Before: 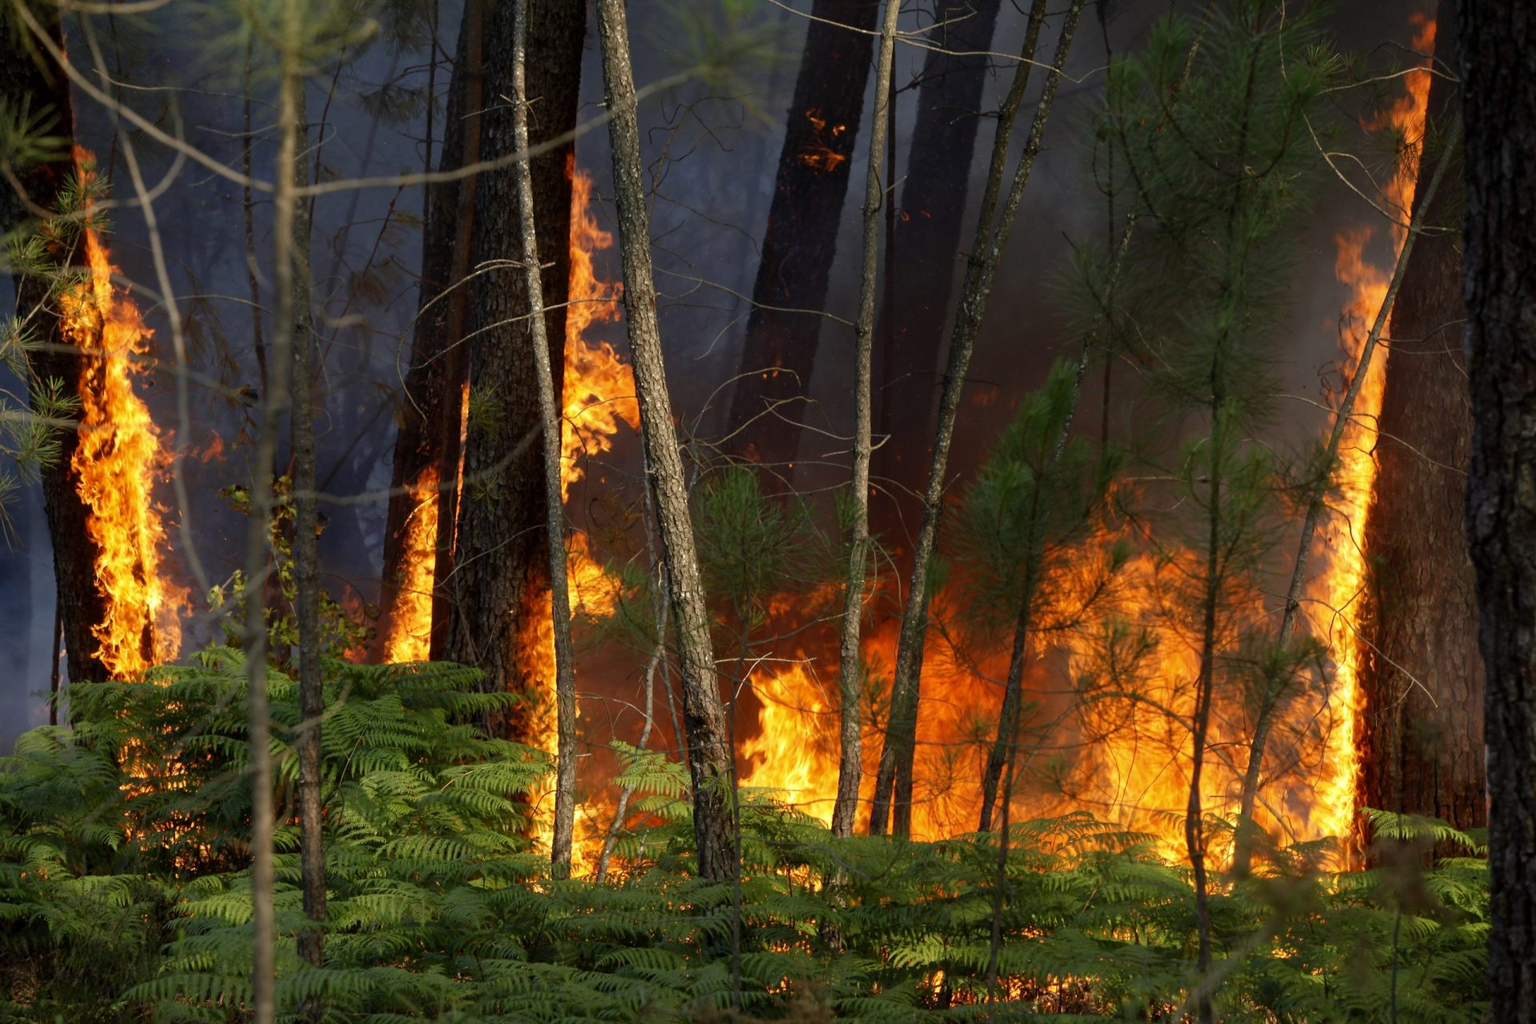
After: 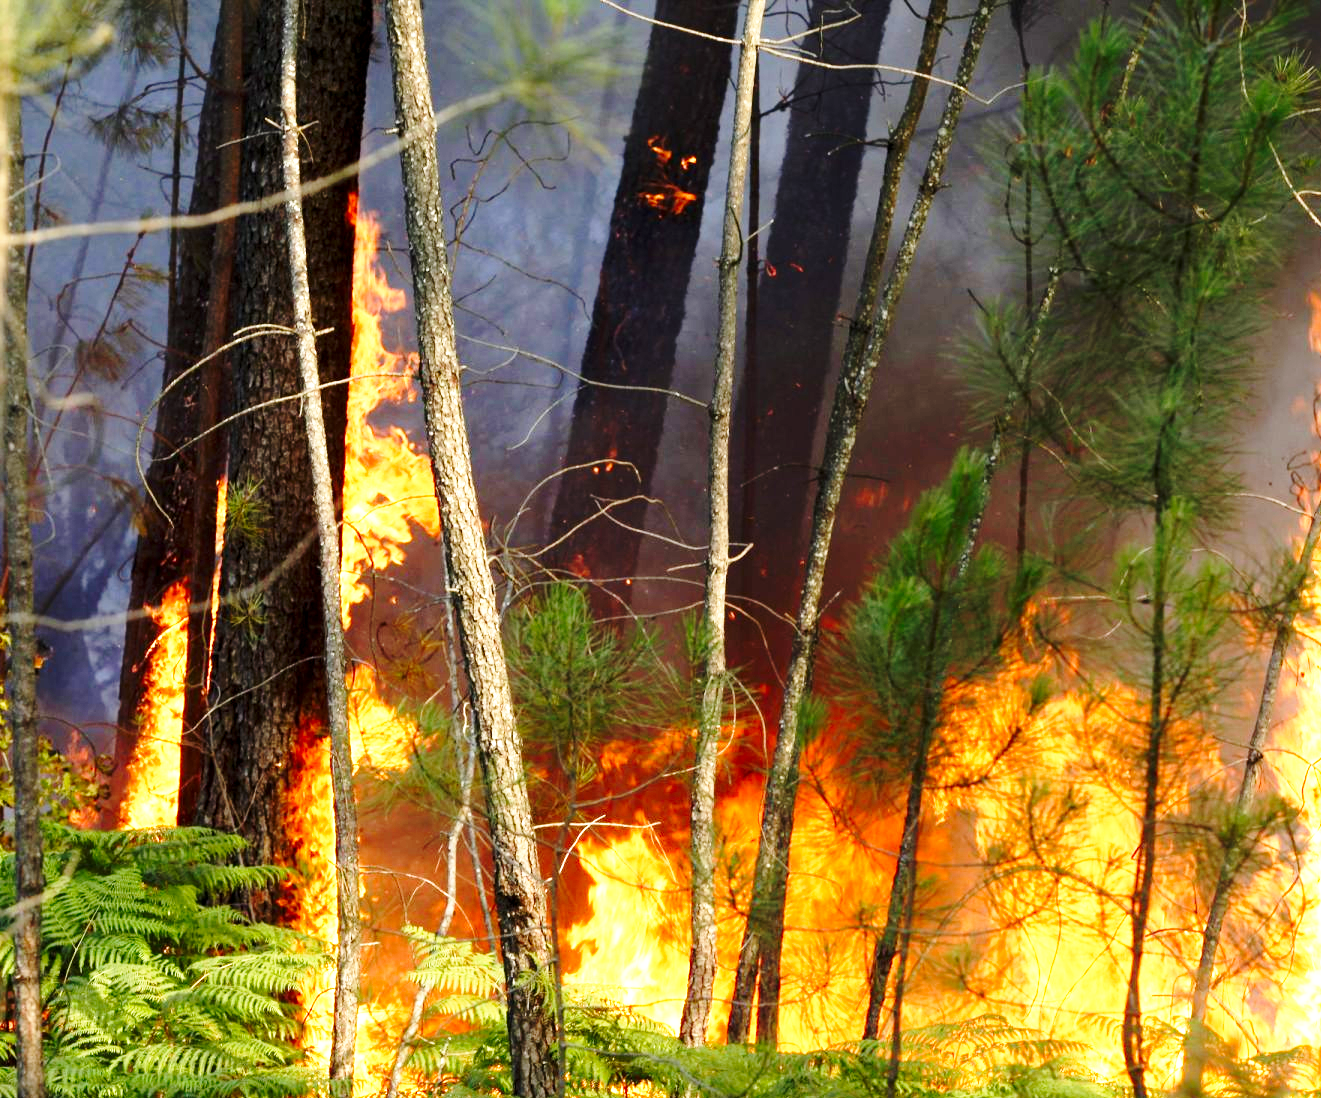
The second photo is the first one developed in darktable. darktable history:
exposure: black level correction 0.002, exposure 1.304 EV, compensate exposure bias true, compensate highlight preservation false
crop: left 18.755%, right 12.413%, bottom 14.162%
base curve: curves: ch0 [(0, 0) (0.036, 0.037) (0.121, 0.228) (0.46, 0.76) (0.859, 0.983) (1, 1)], preserve colors none
